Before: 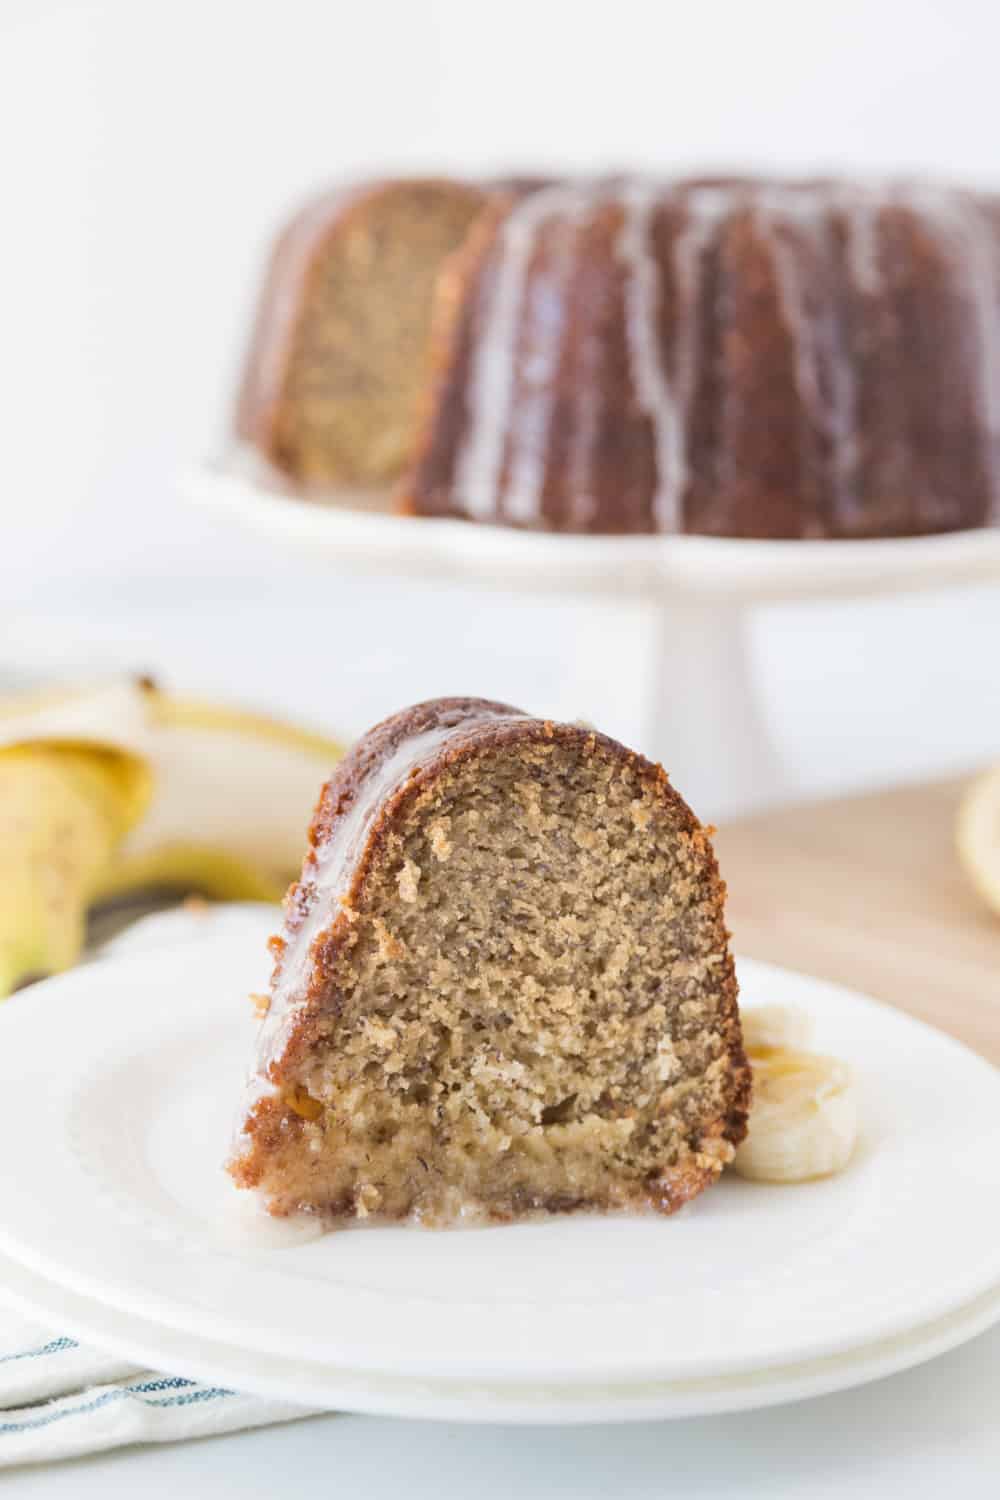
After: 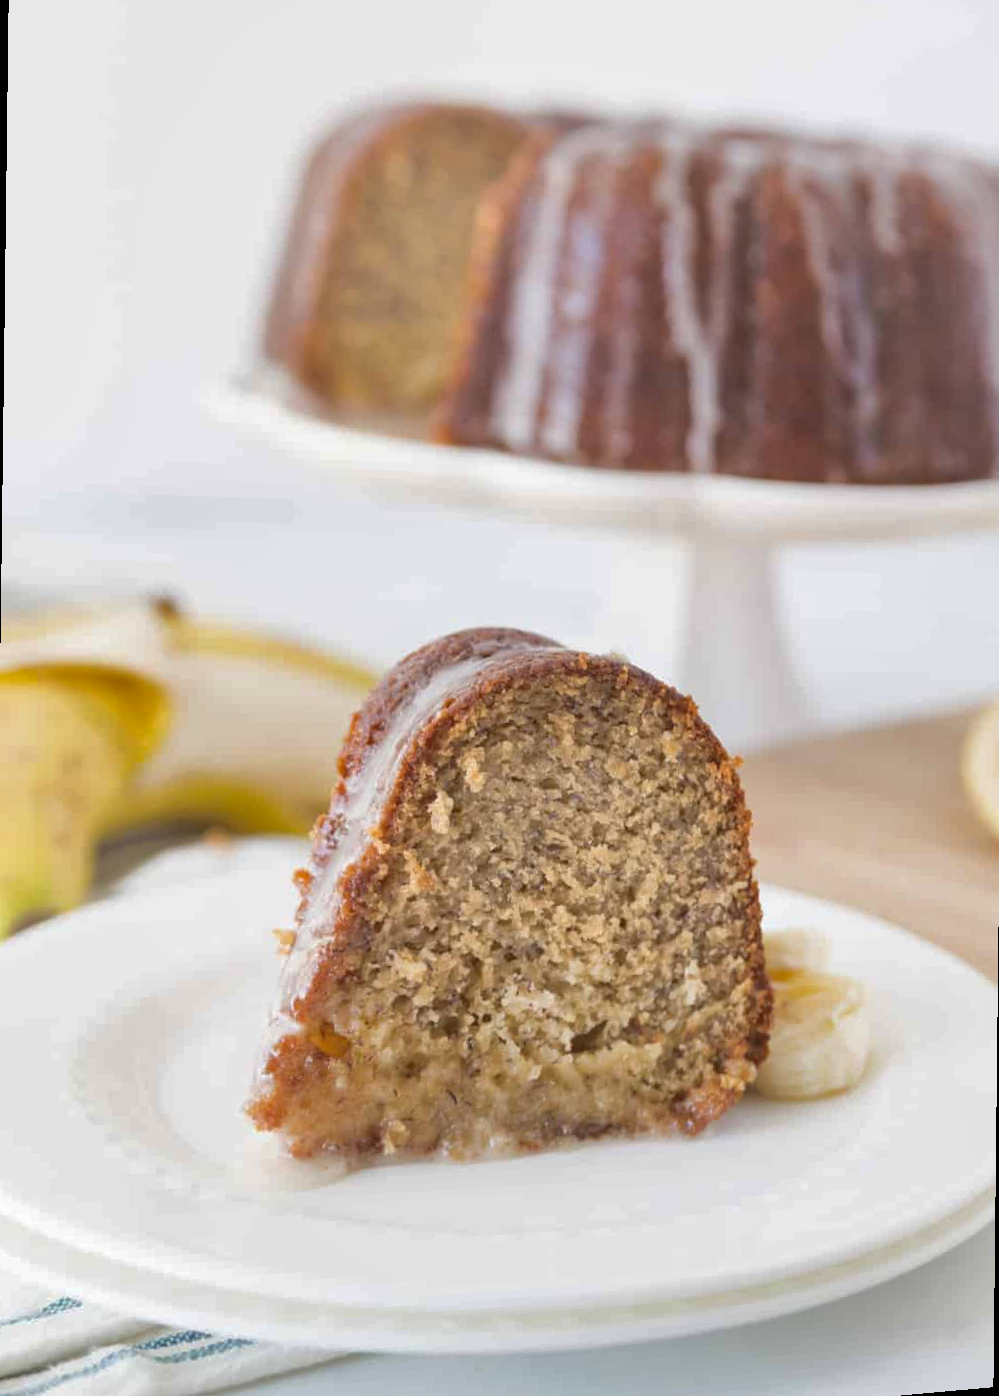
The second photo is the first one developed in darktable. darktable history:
white balance: red 1, blue 1
shadows and highlights: on, module defaults
rotate and perspective: rotation 0.679°, lens shift (horizontal) 0.136, crop left 0.009, crop right 0.991, crop top 0.078, crop bottom 0.95
